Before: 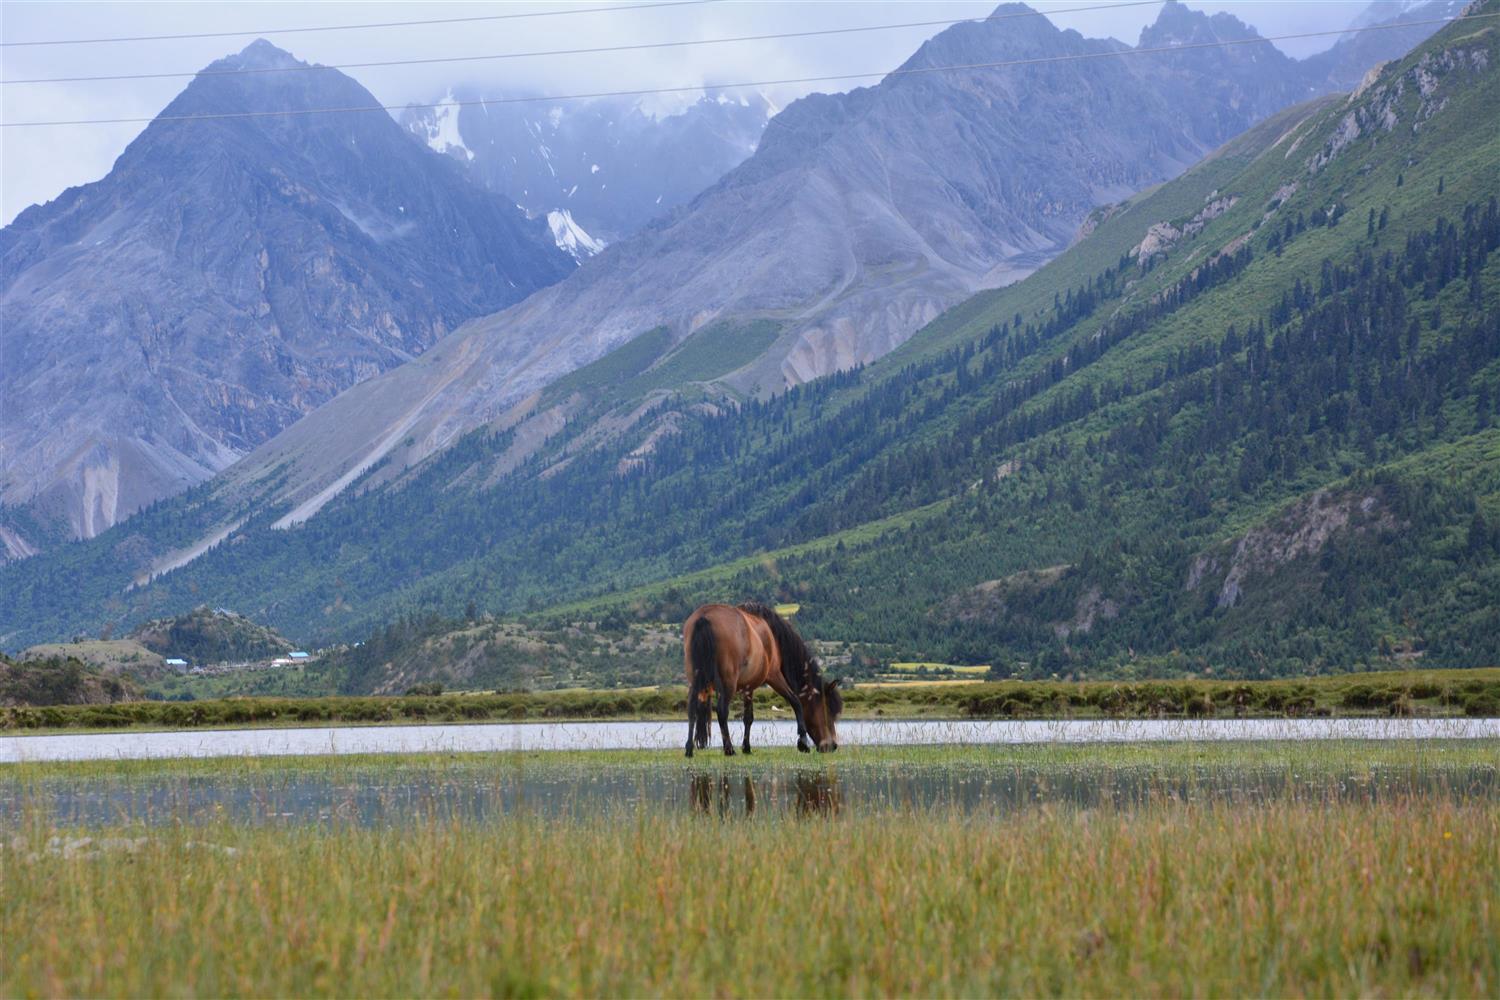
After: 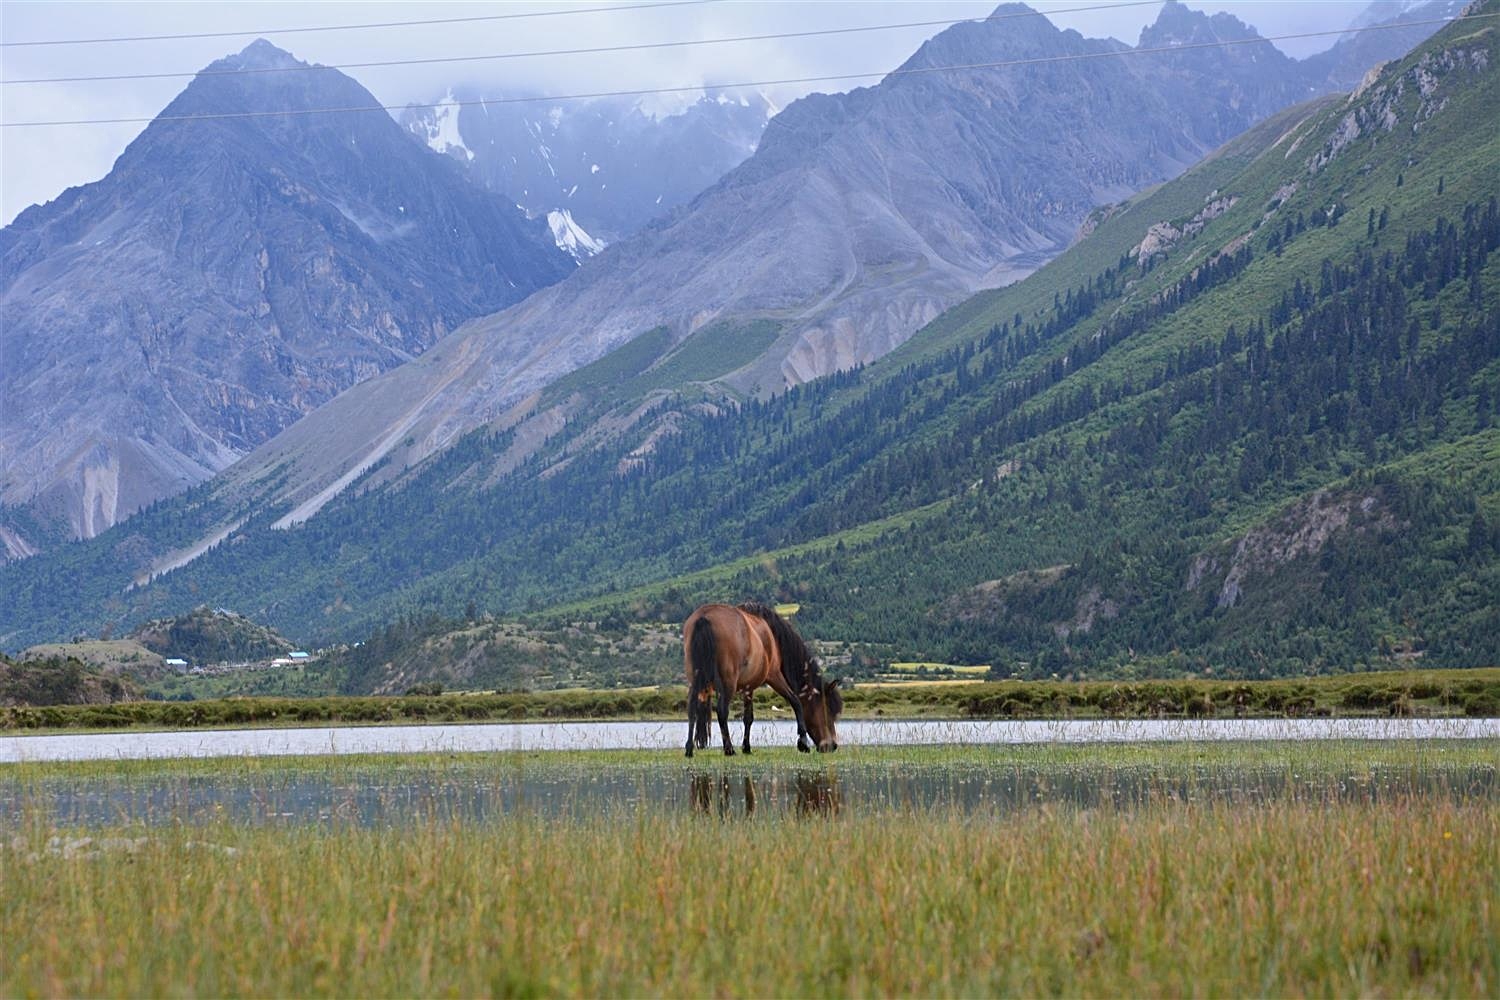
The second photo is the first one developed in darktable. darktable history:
sharpen: radius 2.169, amount 0.384, threshold 0.03
